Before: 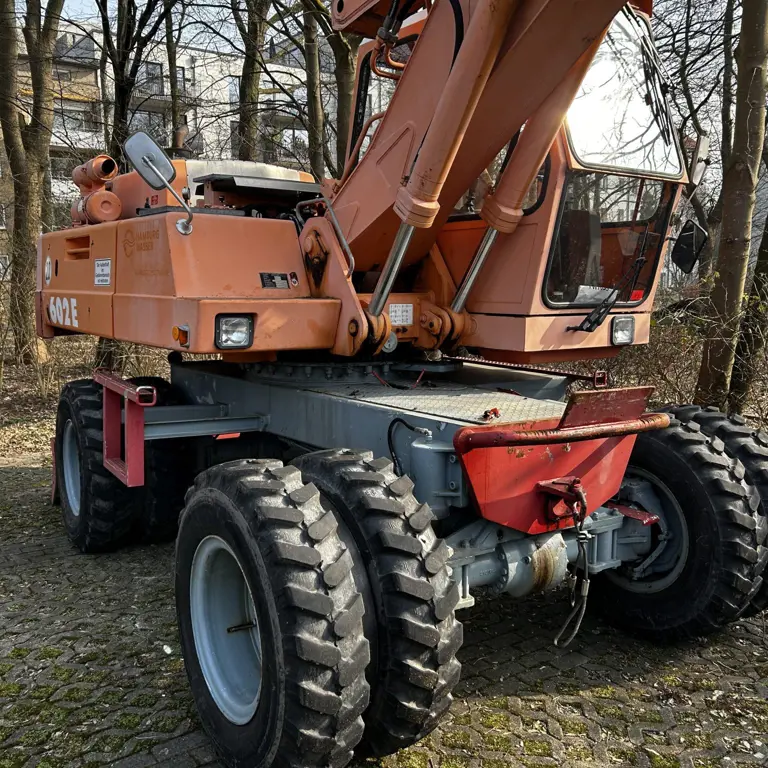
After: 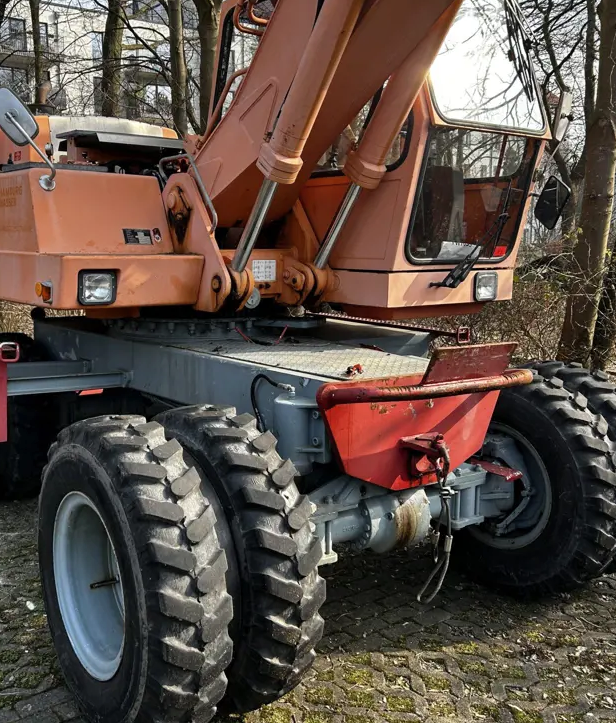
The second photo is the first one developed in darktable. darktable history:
crop and rotate: left 17.959%, top 5.771%, right 1.742%
shadows and highlights: shadows 37.27, highlights -28.18, soften with gaussian
